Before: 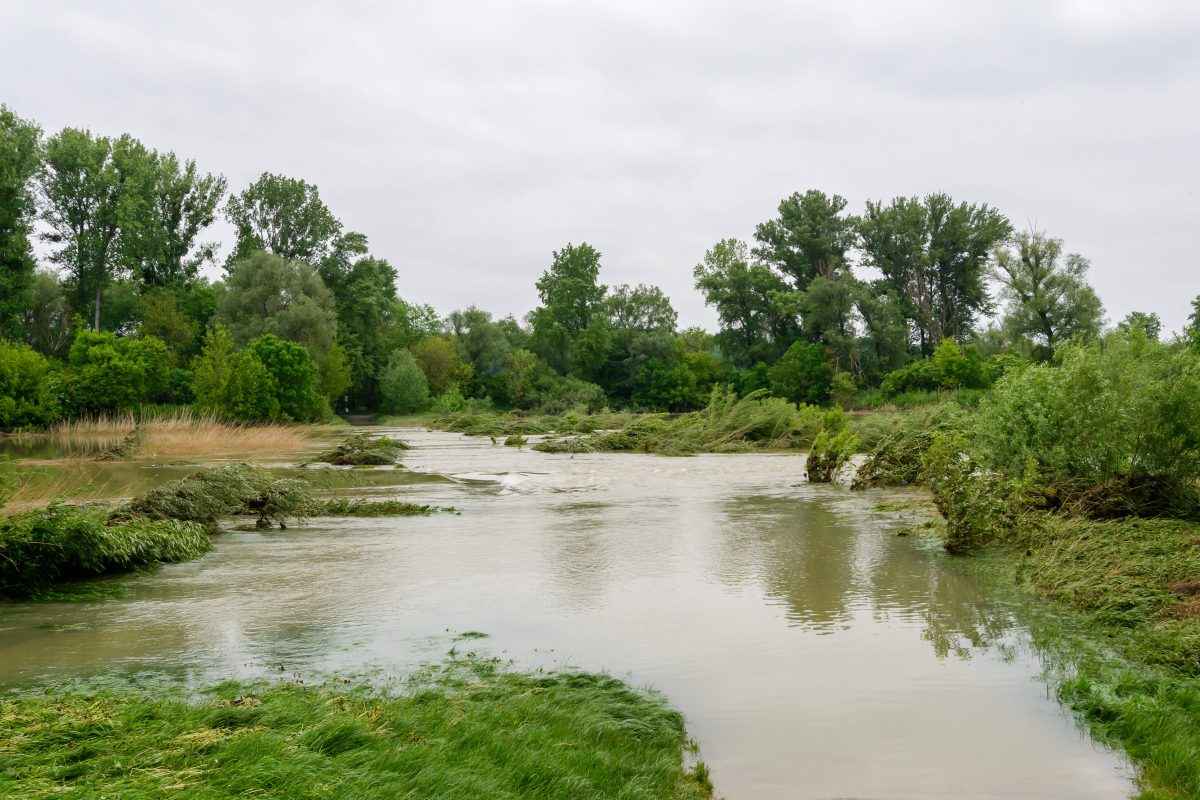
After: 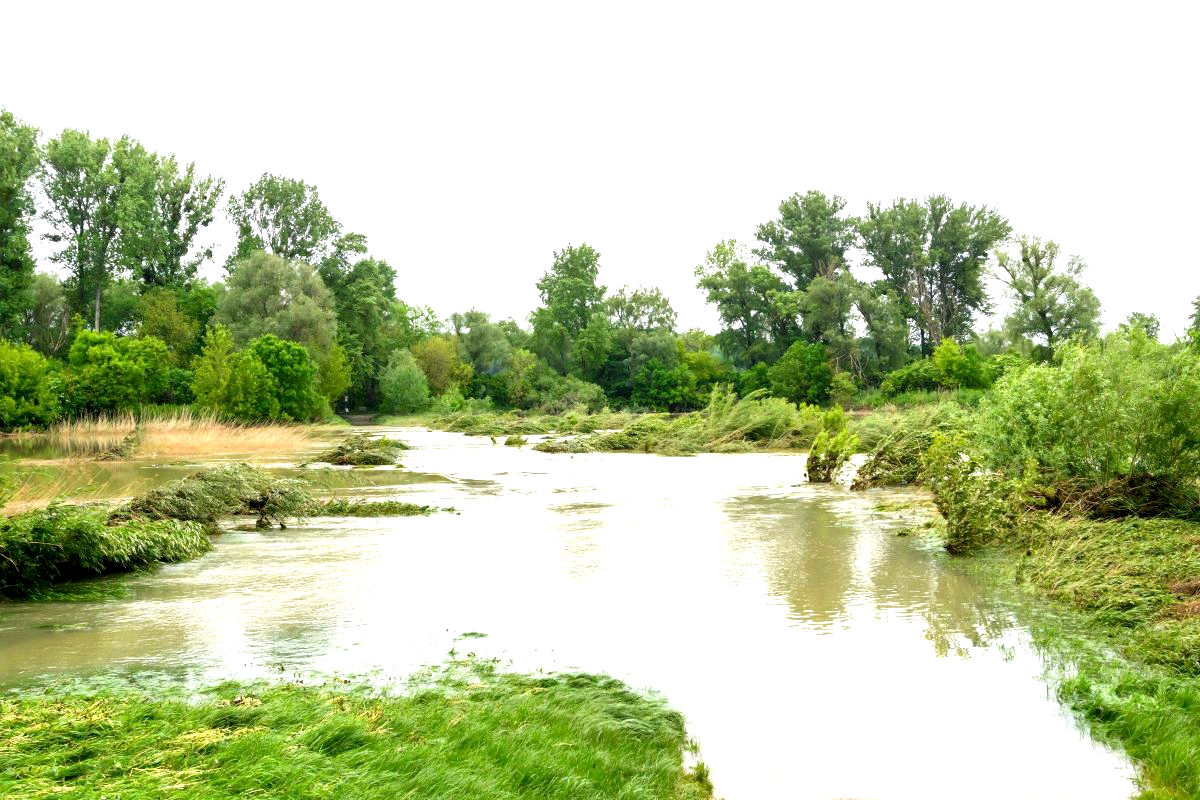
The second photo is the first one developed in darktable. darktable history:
exposure: black level correction 0.001, exposure 1.319 EV, compensate exposure bias true, compensate highlight preservation false
